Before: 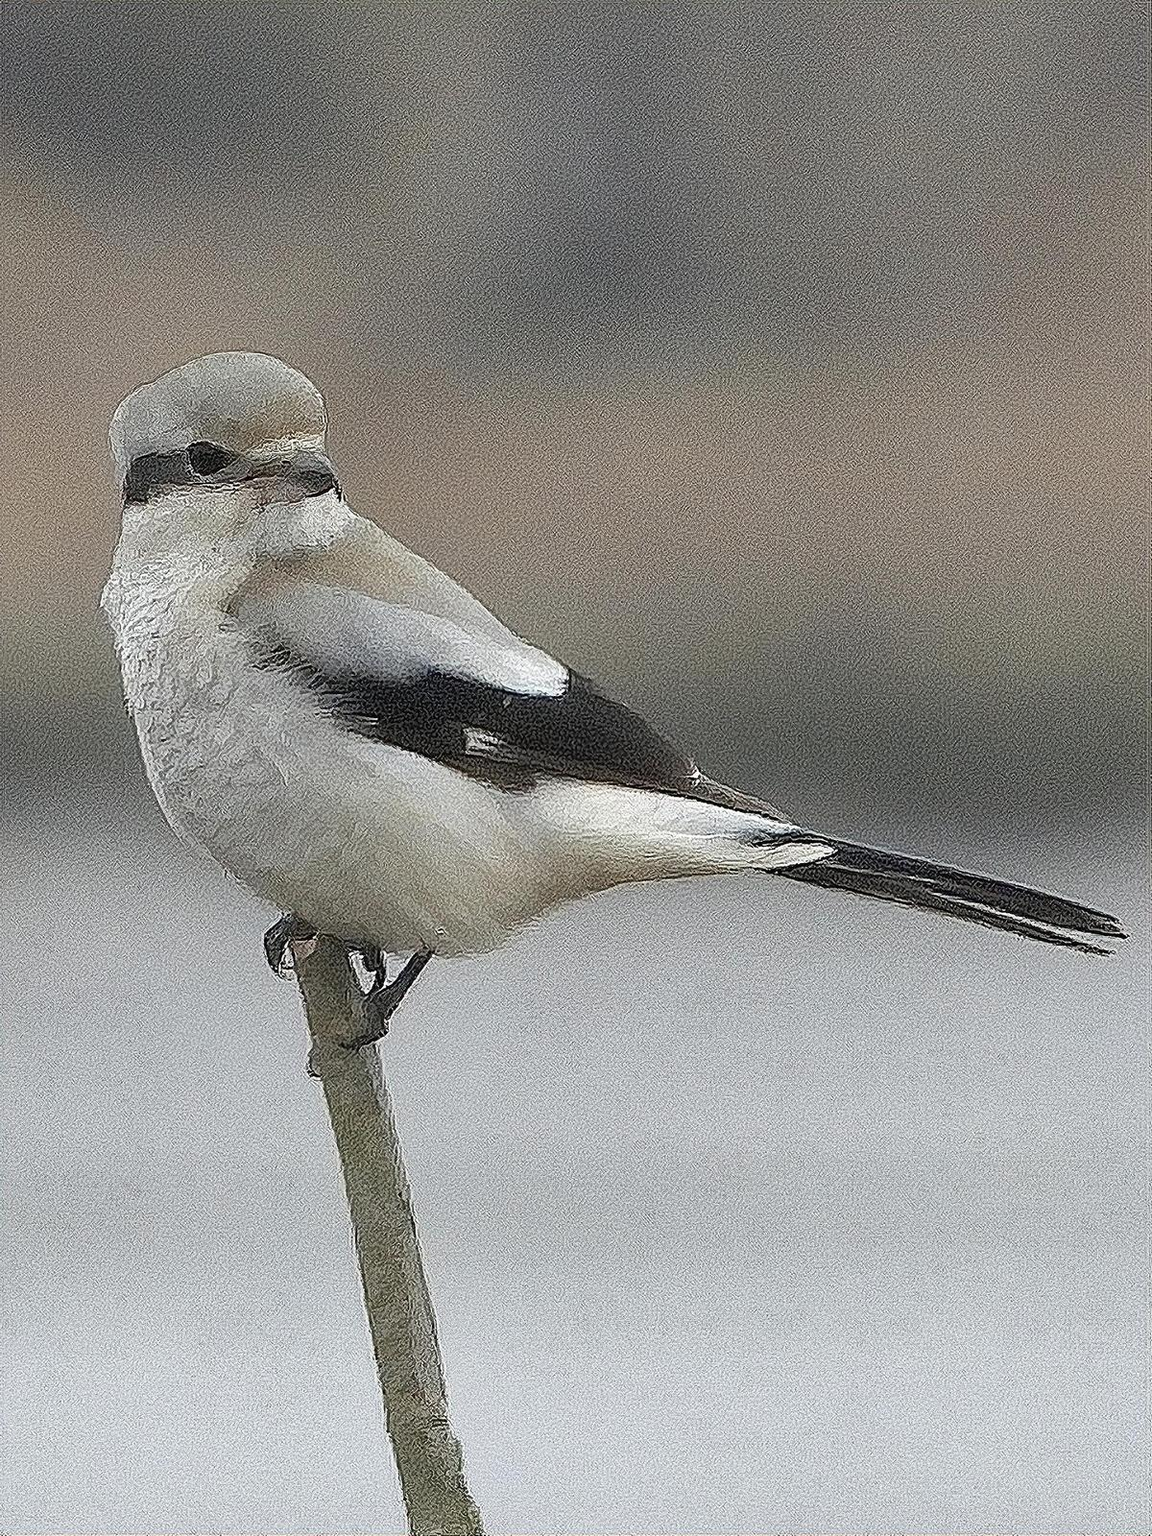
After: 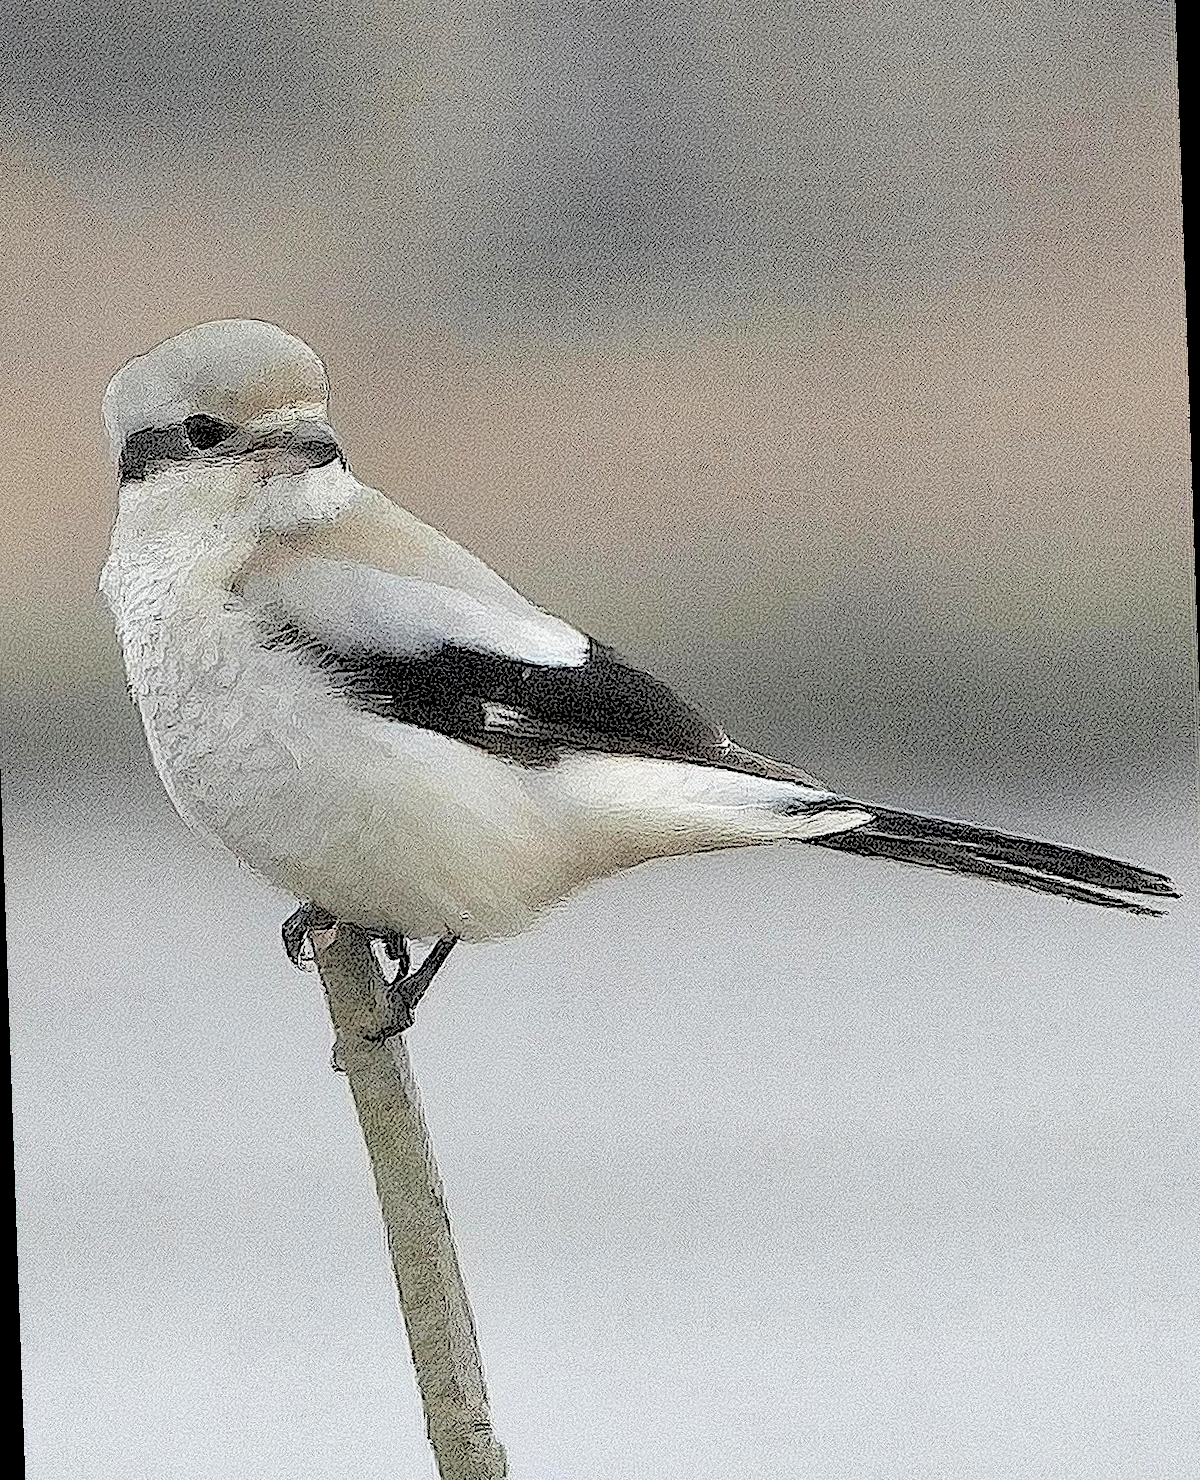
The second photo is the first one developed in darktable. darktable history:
rotate and perspective: rotation -2°, crop left 0.022, crop right 0.978, crop top 0.049, crop bottom 0.951
rgb levels: levels [[0.027, 0.429, 0.996], [0, 0.5, 1], [0, 0.5, 1]]
